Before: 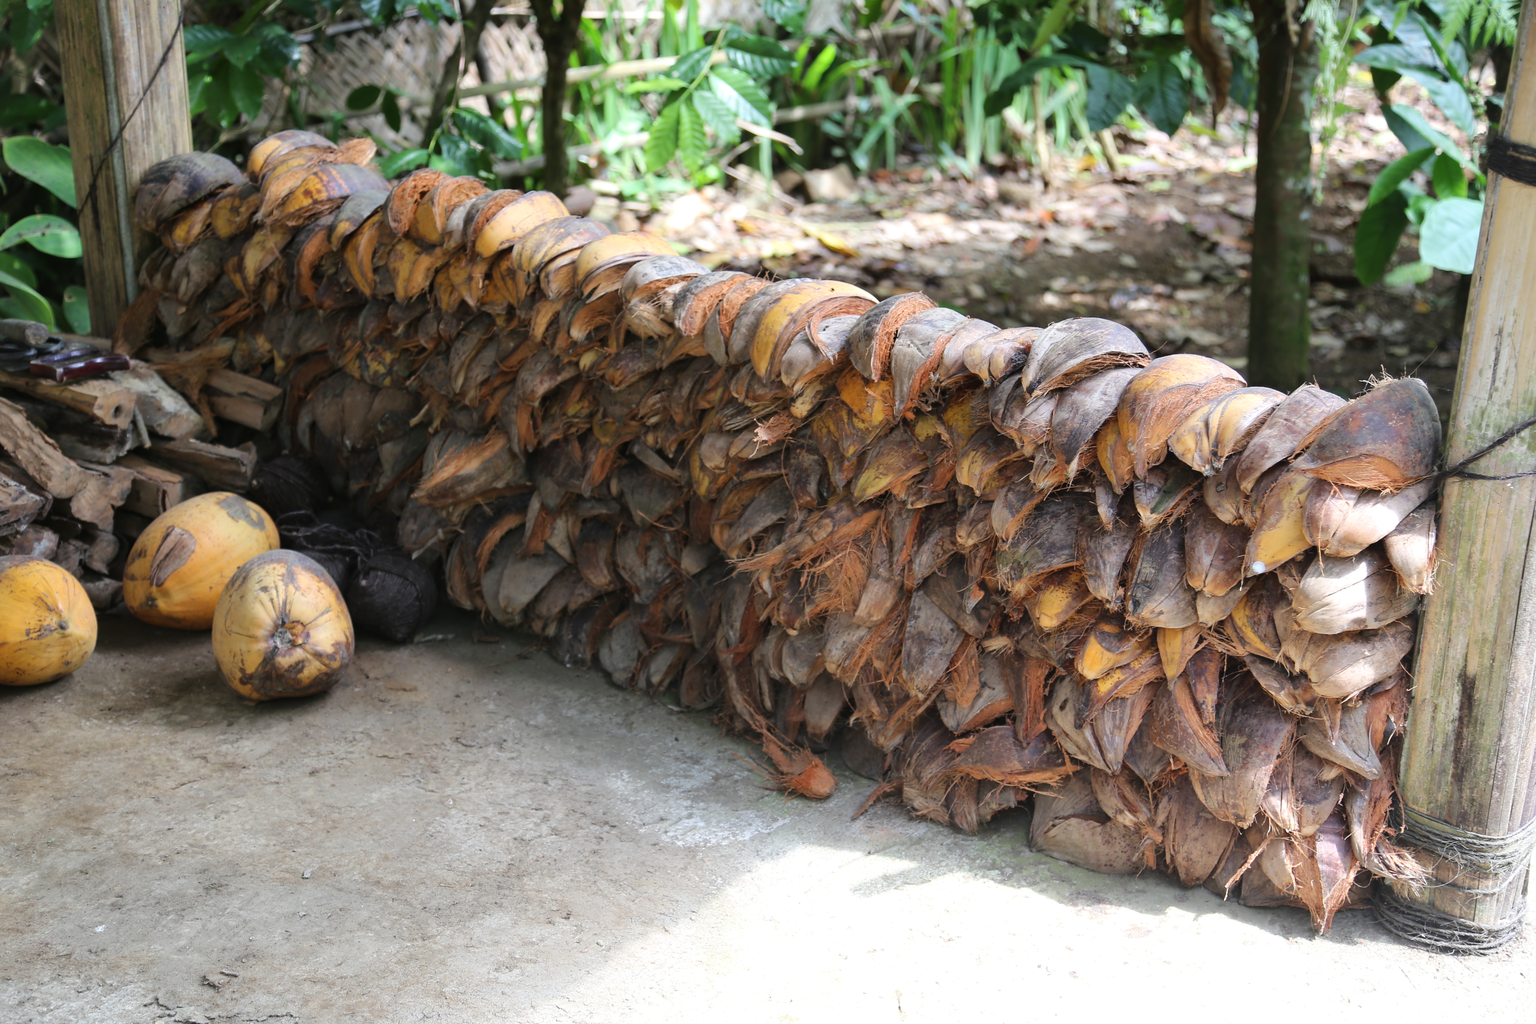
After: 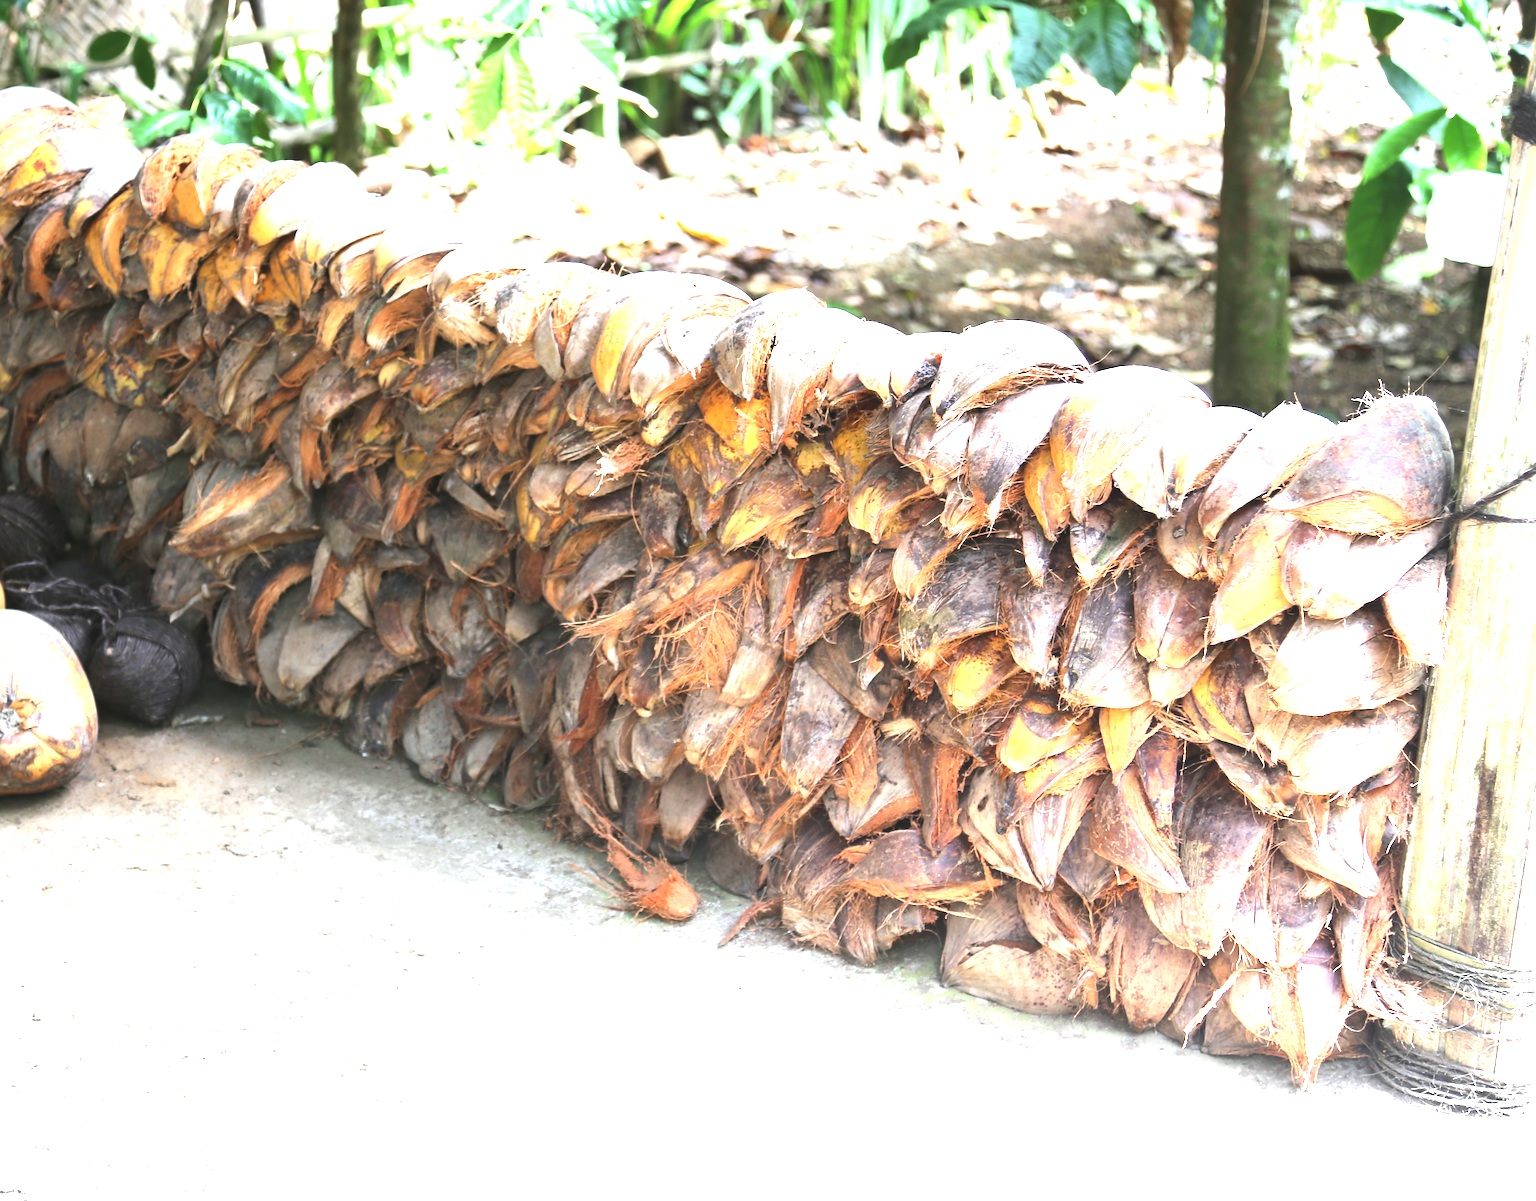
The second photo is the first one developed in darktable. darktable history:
exposure: exposure 1.996 EV, compensate highlight preservation false
crop and rotate: left 17.984%, top 5.958%, right 1.85%
